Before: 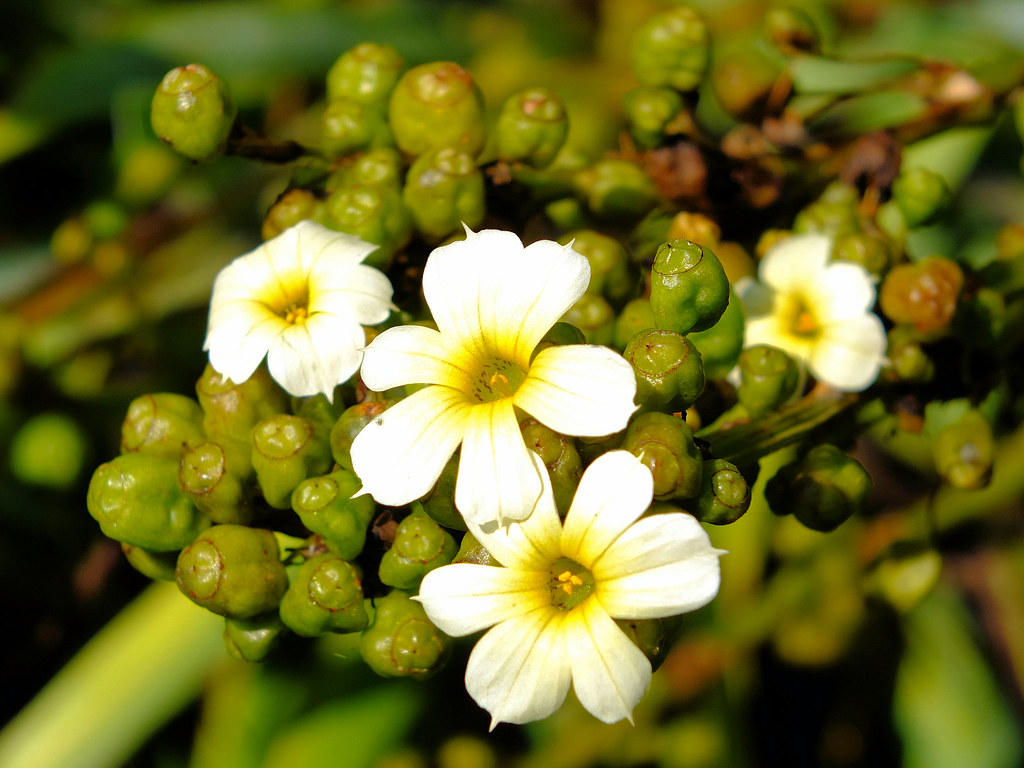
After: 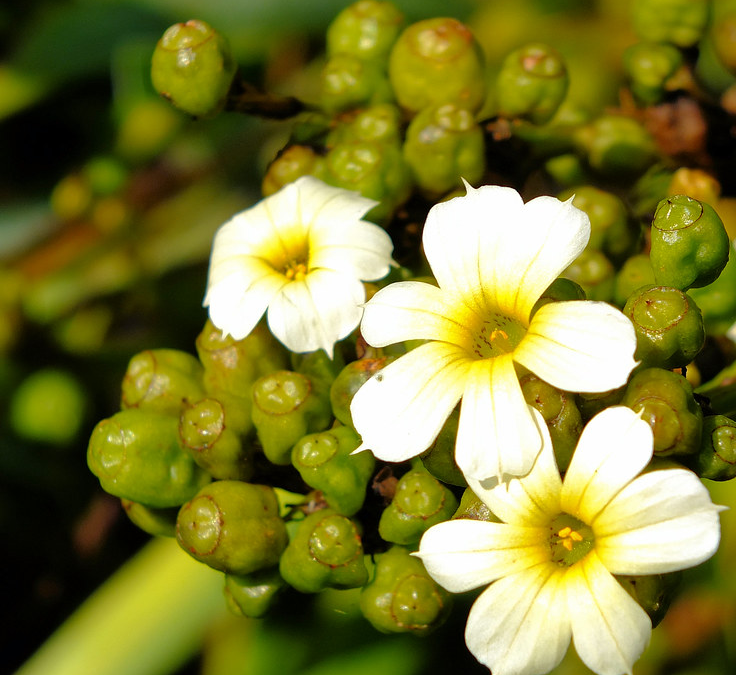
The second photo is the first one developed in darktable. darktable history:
color balance: on, module defaults
crop: top 5.803%, right 27.864%, bottom 5.804%
